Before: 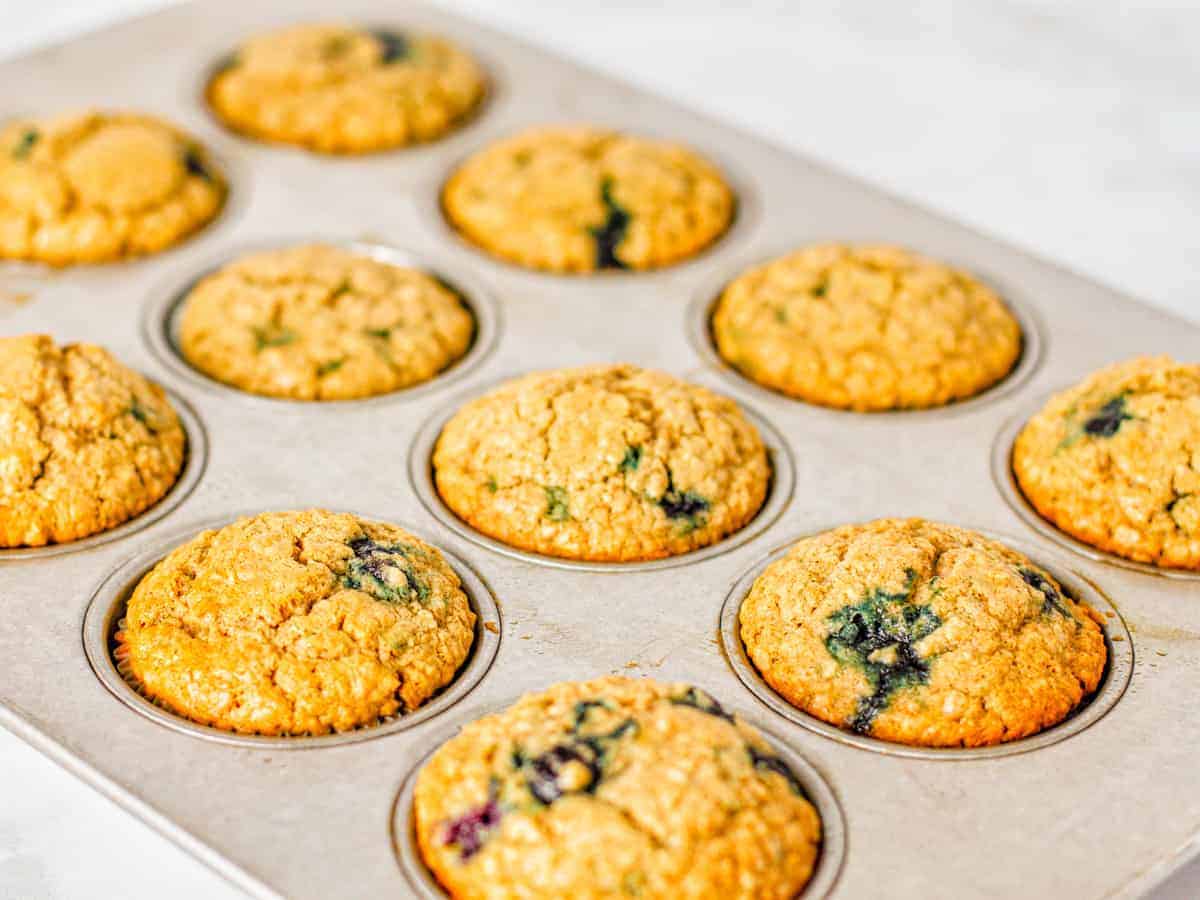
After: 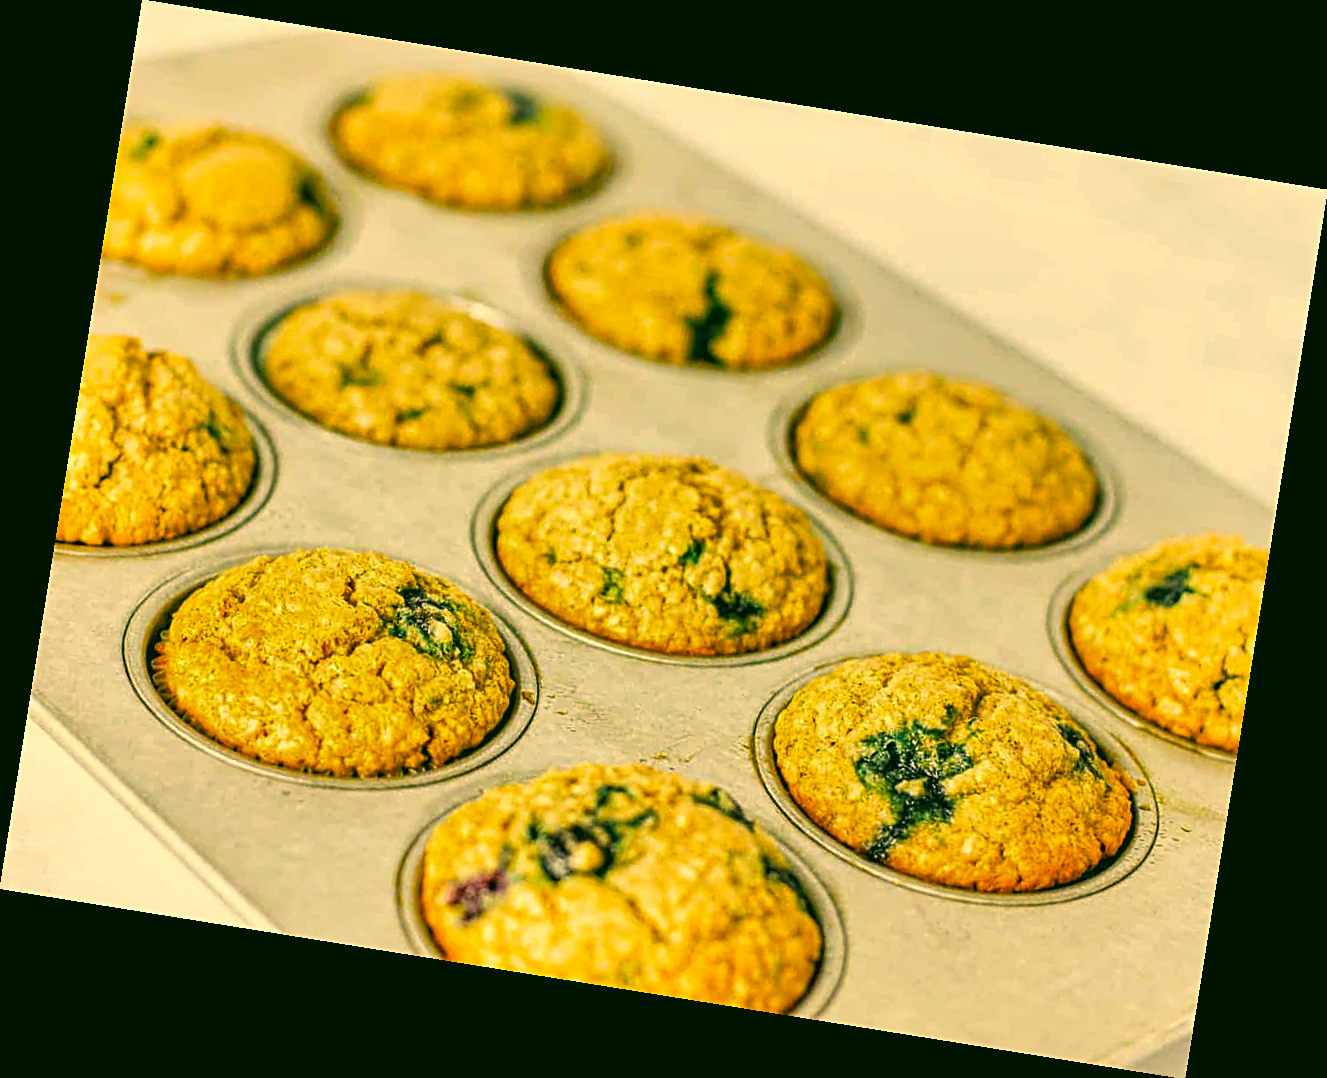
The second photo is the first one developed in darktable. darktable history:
sharpen: on, module defaults
color correction: highlights a* 5.62, highlights b* 33.57, shadows a* -25.86, shadows b* 4.02
shadows and highlights: low approximation 0.01, soften with gaussian
rotate and perspective: rotation 9.12°, automatic cropping off
